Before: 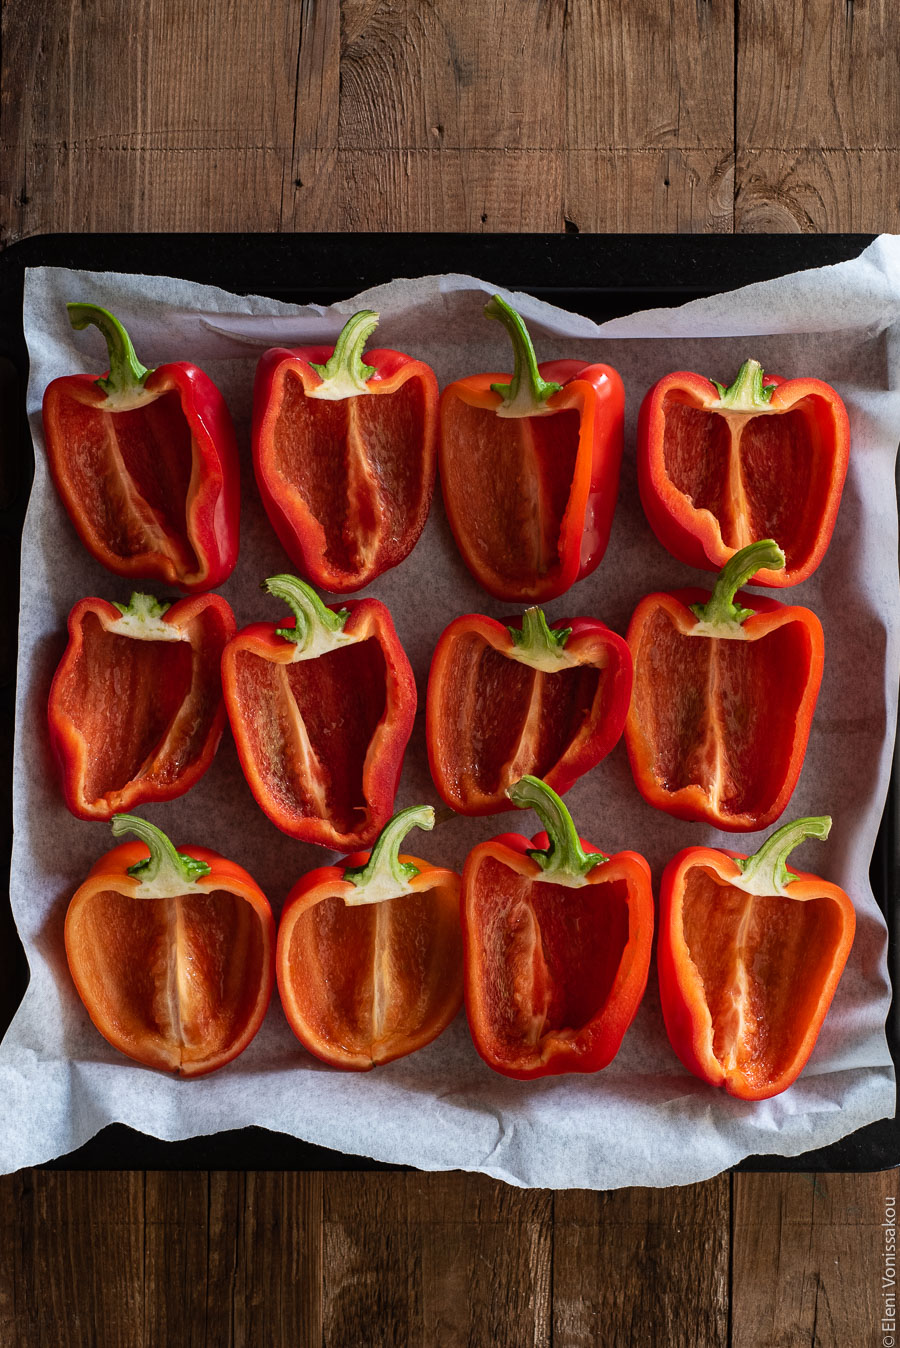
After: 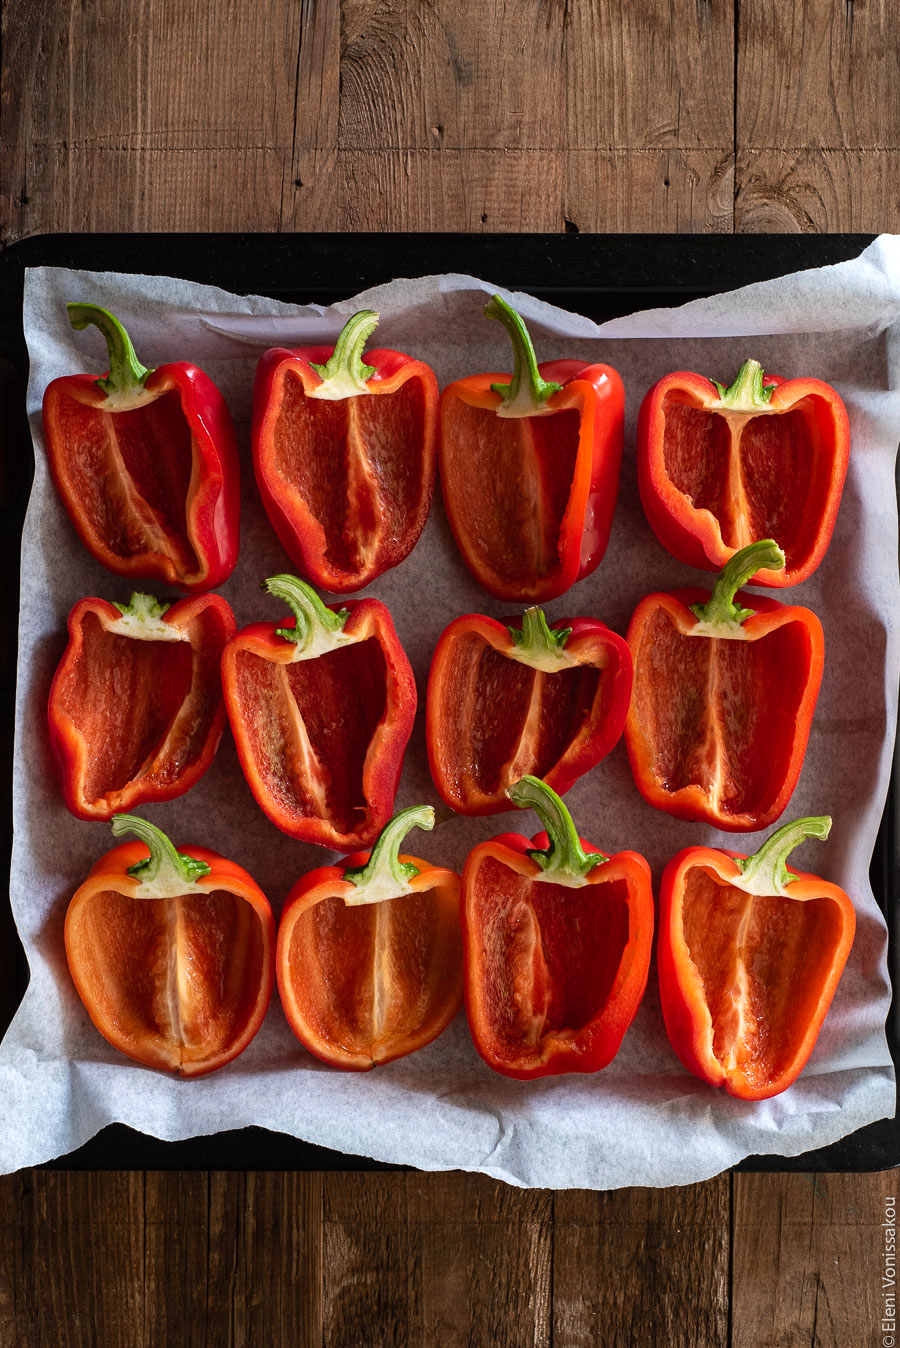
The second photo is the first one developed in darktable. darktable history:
levels: gray 50.72%, levels [0, 0.476, 0.951]
